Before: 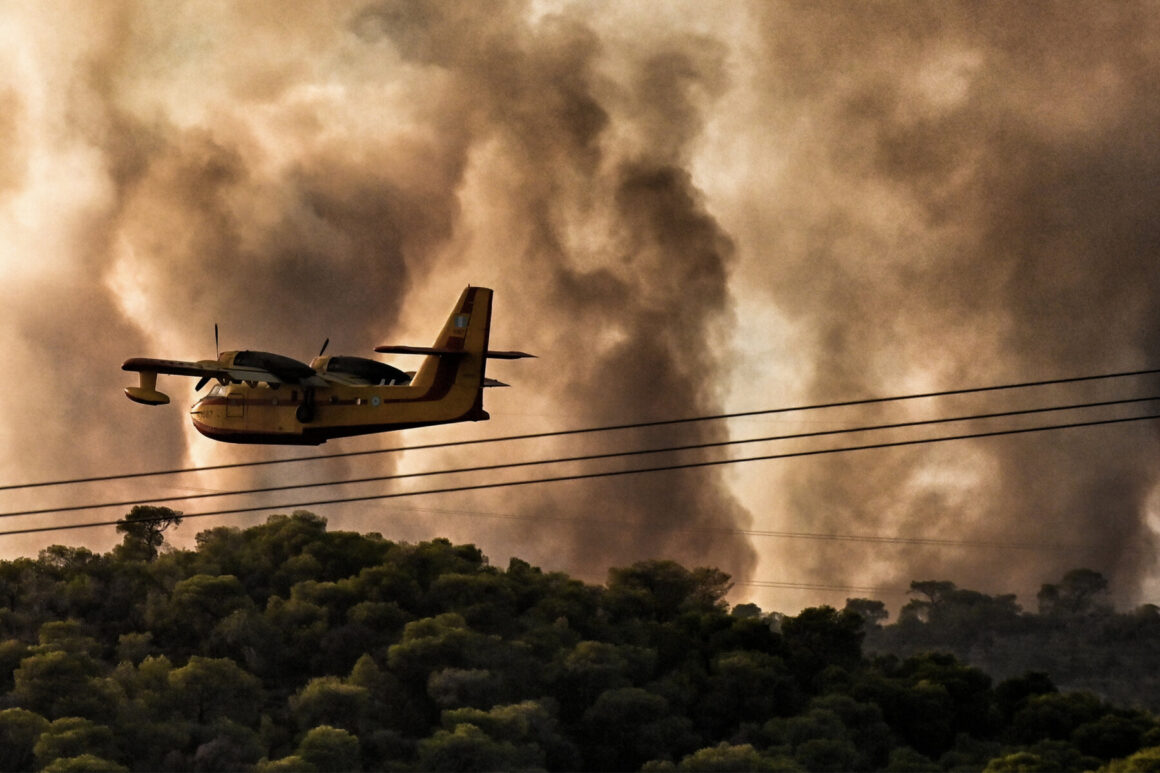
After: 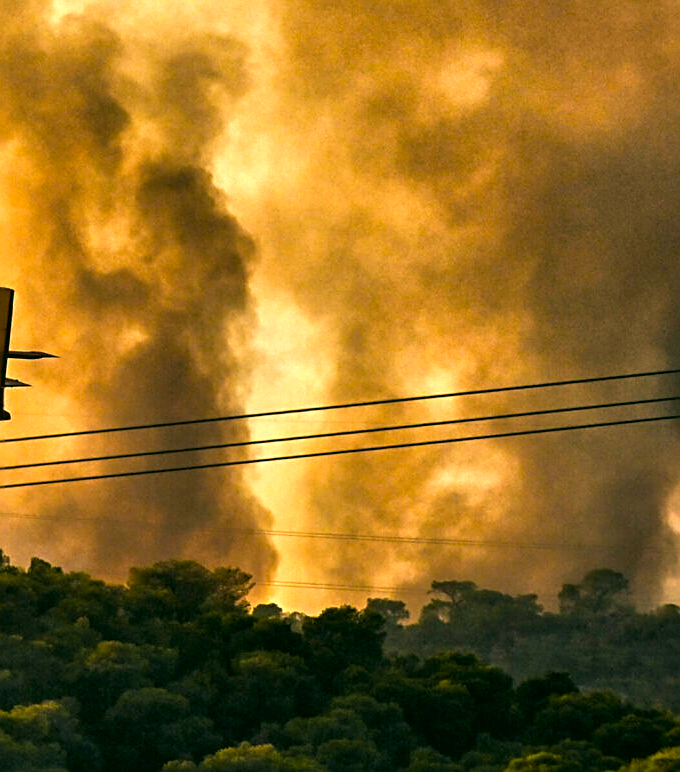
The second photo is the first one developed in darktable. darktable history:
shadows and highlights: radius 120.8, shadows 21.56, white point adjustment -9.71, highlights -14.22, soften with gaussian
crop: left 41.337%
color correction: highlights a* -0.625, highlights b* 9.53, shadows a* -9.17, shadows b* 1.44
velvia: on, module defaults
exposure: black level correction 0, exposure 1 EV, compensate highlight preservation false
color balance rgb: highlights gain › chroma 3.019%, highlights gain › hue 60.12°, perceptual saturation grading › global saturation 30.309%, global vibrance 20%
sharpen: on, module defaults
